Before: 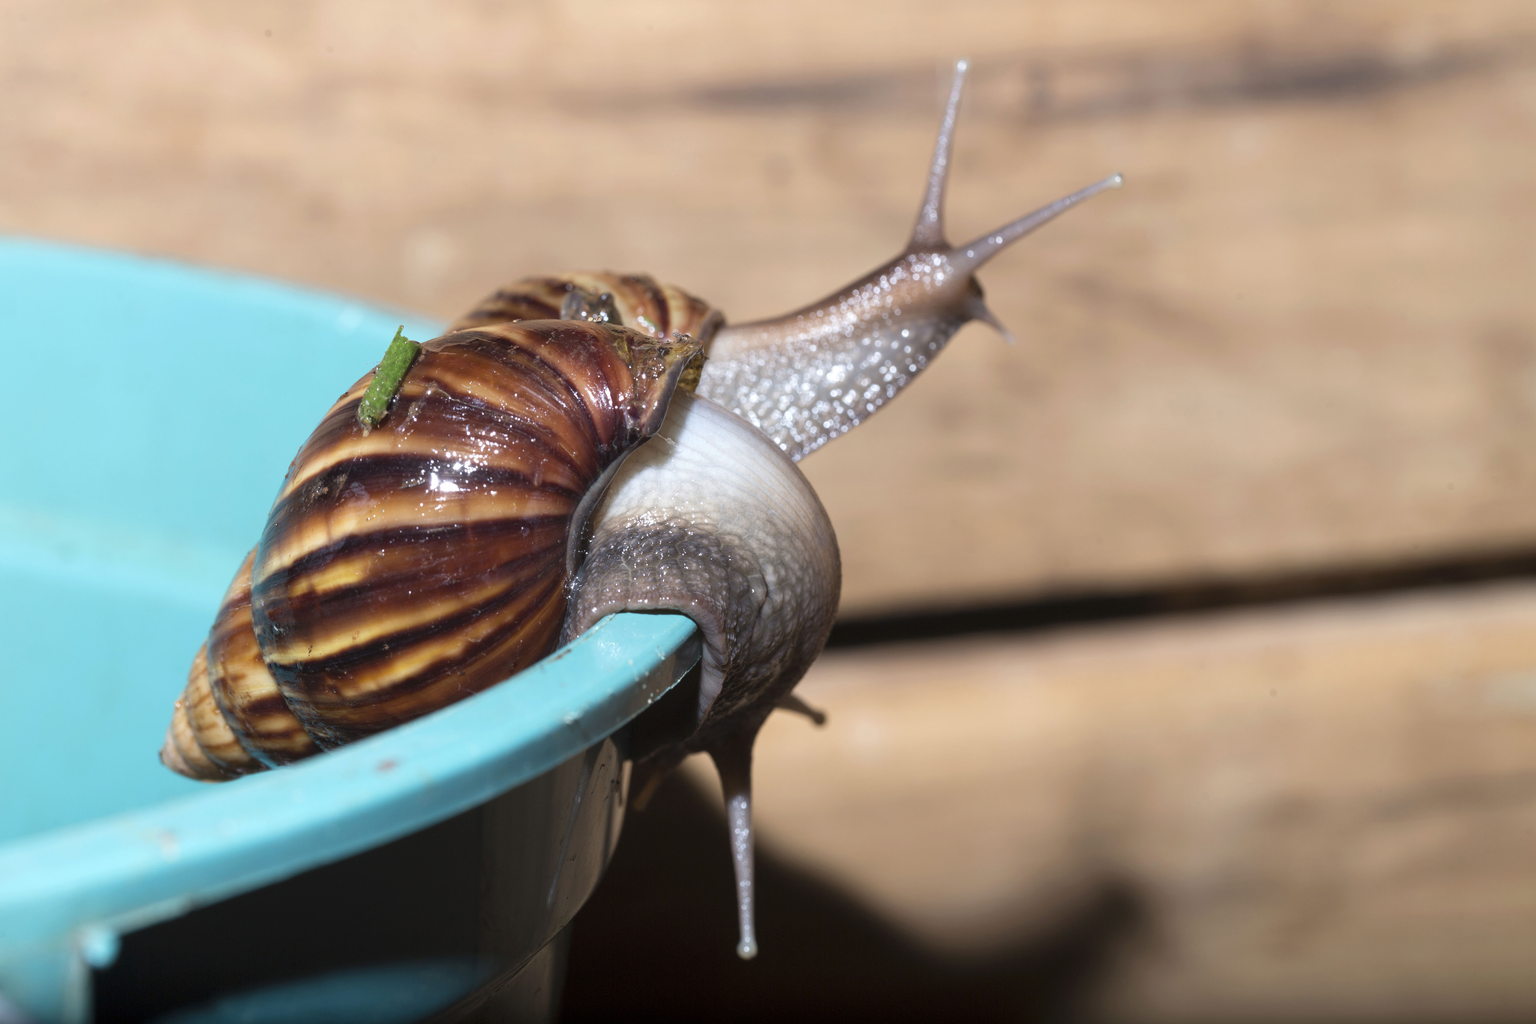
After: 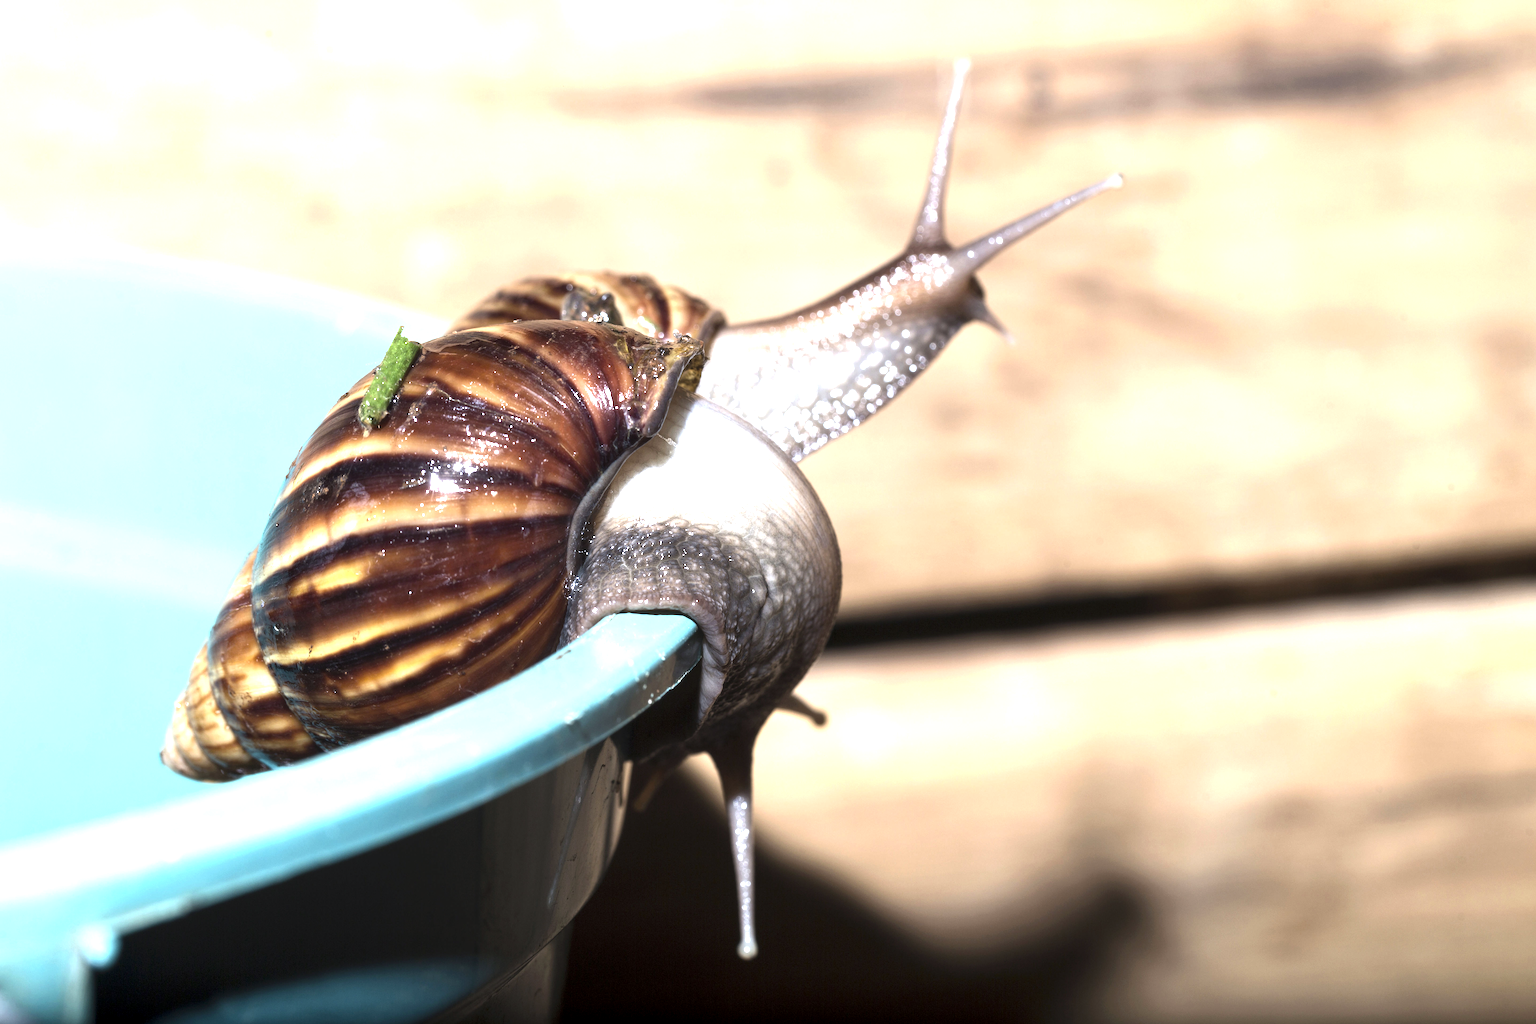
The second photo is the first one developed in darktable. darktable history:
color balance rgb: shadows lift › chroma 1.305%, shadows lift › hue 258.85°, perceptual saturation grading › global saturation -2.439%, perceptual saturation grading › highlights -7.676%, perceptual saturation grading › mid-tones 8.242%, perceptual saturation grading › shadows 4.163%, perceptual brilliance grading › global brilliance 14.252%, perceptual brilliance grading › shadows -34.2%
local contrast: highlights 107%, shadows 102%, detail 119%, midtone range 0.2
exposure: black level correction 0, exposure 0.7 EV, compensate exposure bias true, compensate highlight preservation false
